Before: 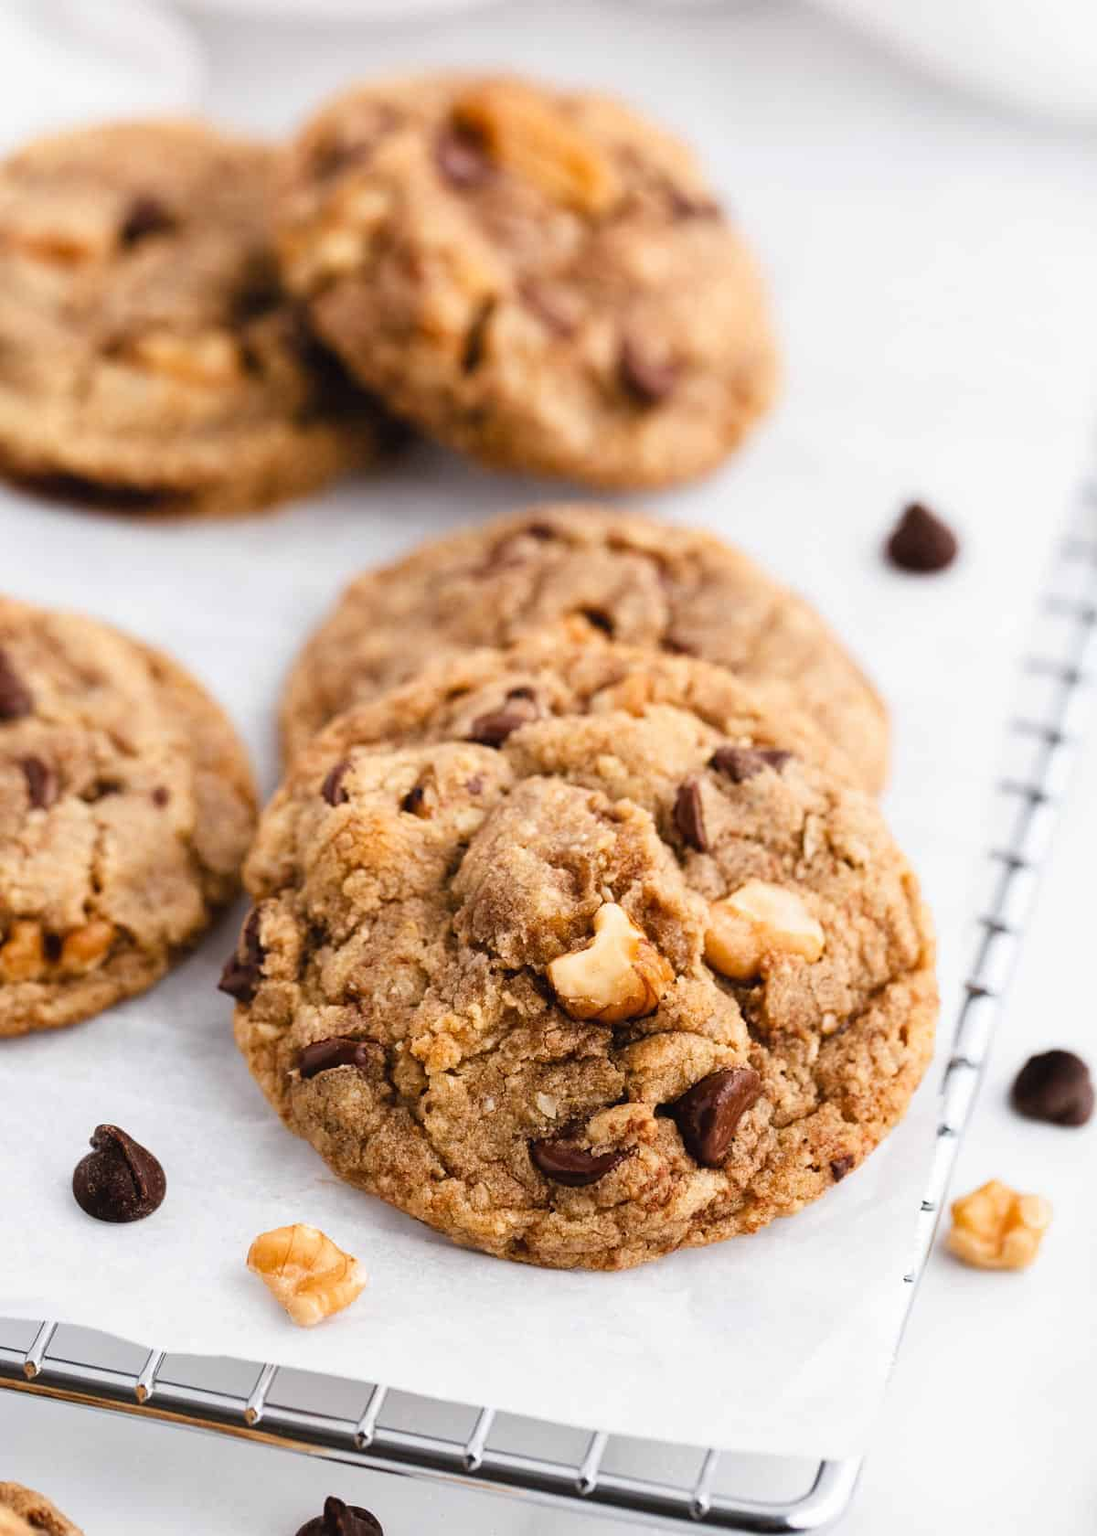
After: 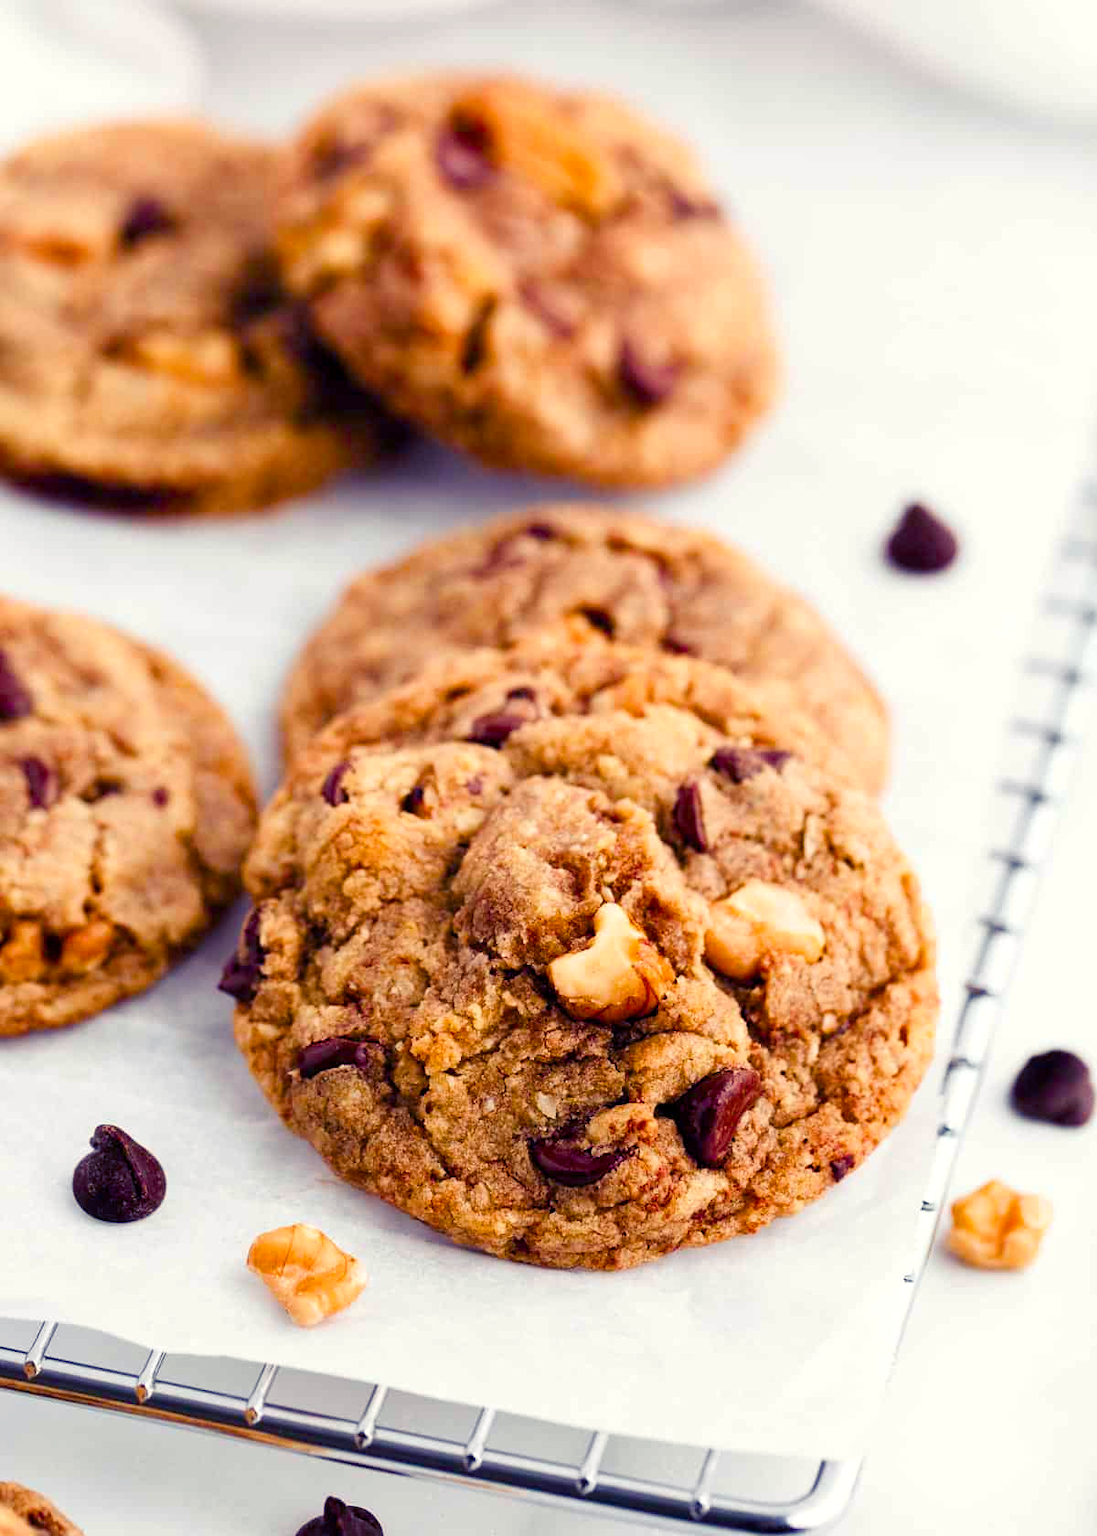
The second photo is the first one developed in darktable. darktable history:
color calibration: output R [0.946, 0.065, -0.013, 0], output G [-0.246, 1.264, -0.017, 0], output B [0.046, -0.098, 1.05, 0], illuminant custom, x 0.344, y 0.359, temperature 5045.54 K
color balance rgb: shadows lift › luminance -28.76%, shadows lift › chroma 15%, shadows lift › hue 270°, power › chroma 1%, power › hue 255°, highlights gain › luminance 7.14%, highlights gain › chroma 2%, highlights gain › hue 90°, global offset › luminance -0.29%, global offset › hue 260°, perceptual saturation grading › global saturation 20%, perceptual saturation grading › highlights -13.92%, perceptual saturation grading › shadows 50%
